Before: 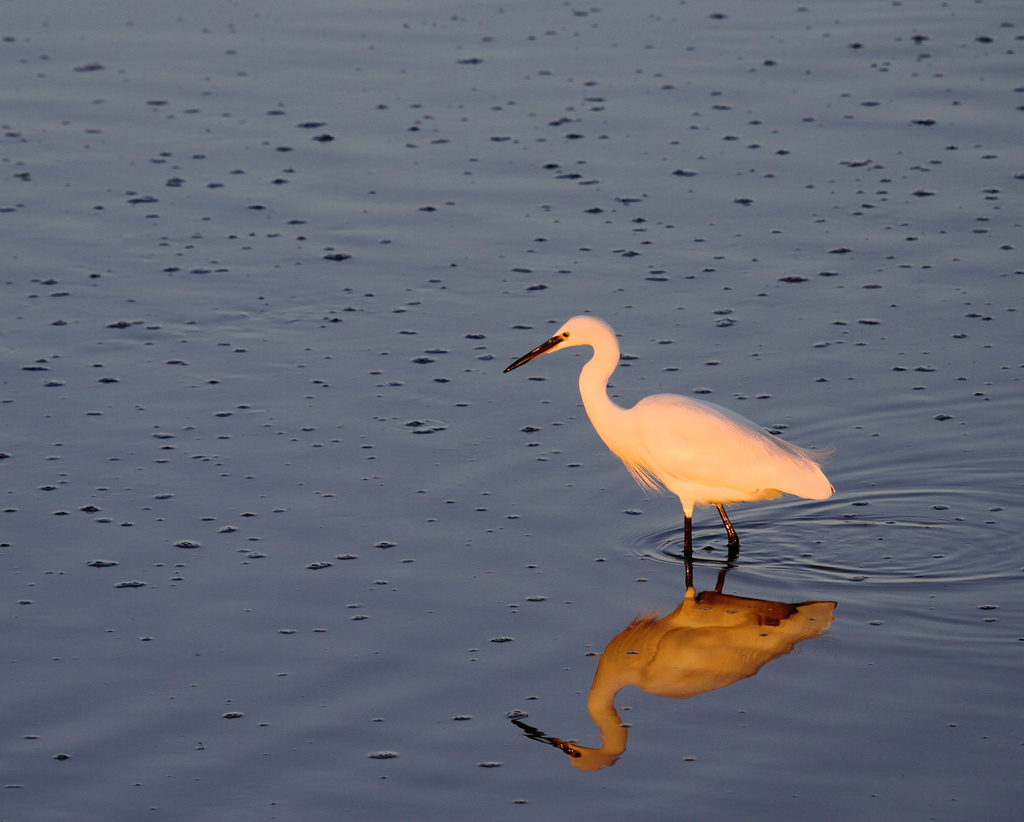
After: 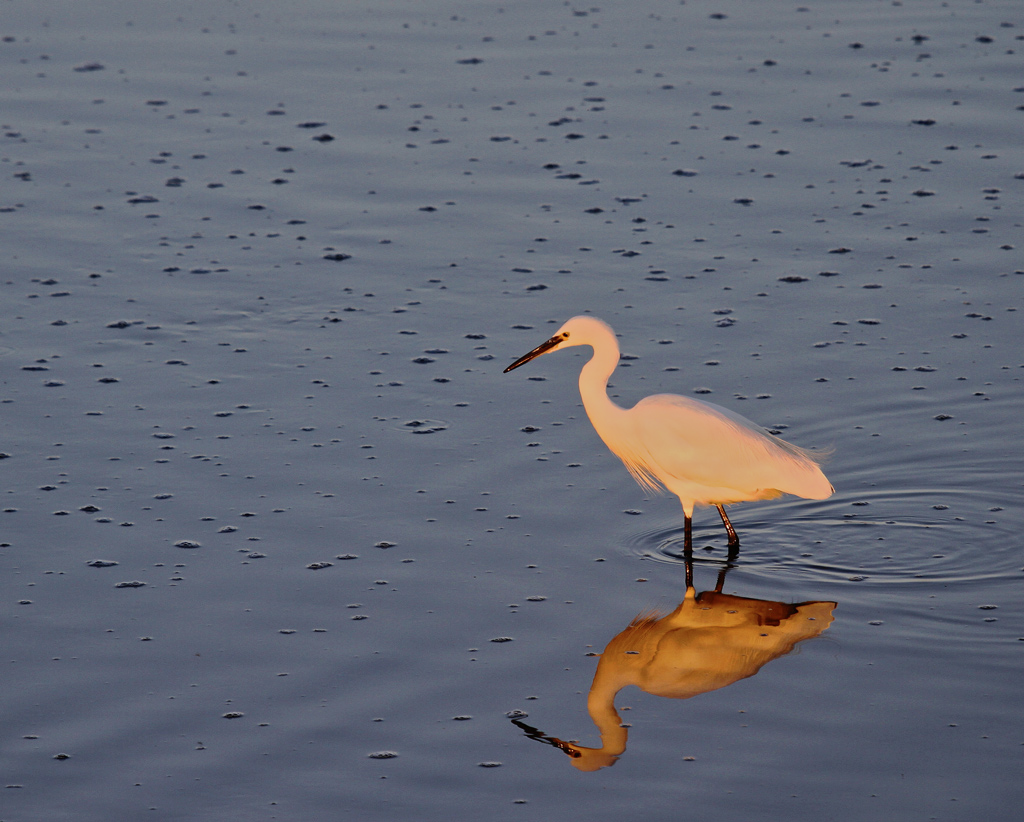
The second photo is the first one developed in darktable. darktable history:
tone equalizer: -8 EV -0.002 EV, -7 EV 0.005 EV, -6 EV -0.008 EV, -5 EV 0.007 EV, -4 EV -0.042 EV, -3 EV -0.233 EV, -2 EV -0.662 EV, -1 EV -0.983 EV, +0 EV -0.969 EV, smoothing diameter 2%, edges refinement/feathering 20, mask exposure compensation -1.57 EV, filter diffusion 5
color balance rgb: on, module defaults
contrast brightness saturation: contrast 0.15, brightness 0.05
